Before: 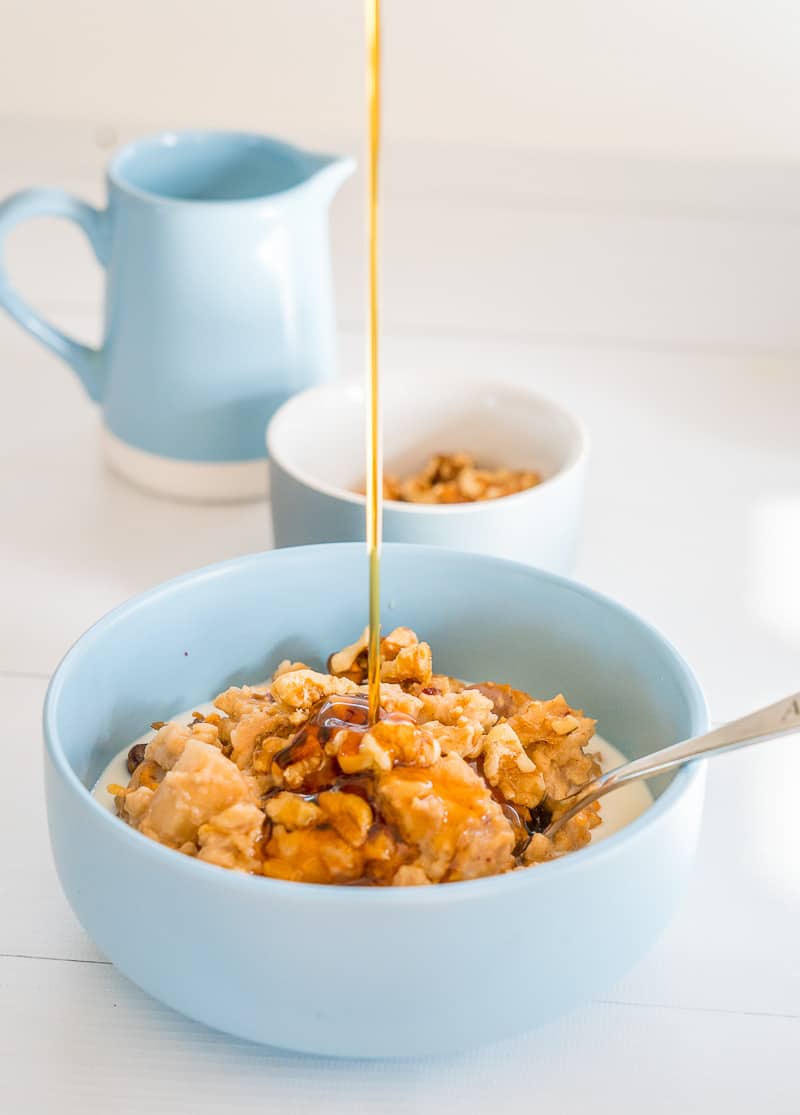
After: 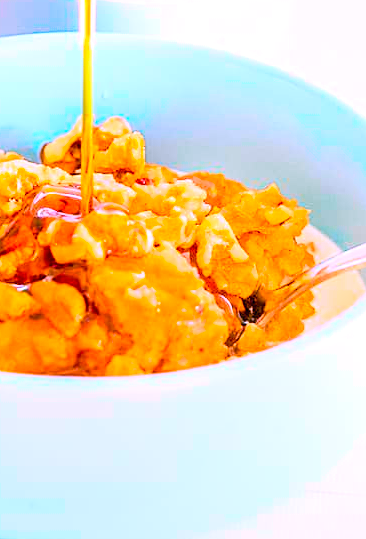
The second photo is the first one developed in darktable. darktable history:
haze removal: compatibility mode true, adaptive false
sharpen: on, module defaults
tone curve: curves: ch0 [(0, 0) (0.051, 0.047) (0.102, 0.099) (0.232, 0.249) (0.462, 0.501) (0.698, 0.761) (0.908, 0.946) (1, 1)]; ch1 [(0, 0) (0.339, 0.298) (0.402, 0.363) (0.453, 0.413) (0.485, 0.469) (0.494, 0.493) (0.504, 0.501) (0.525, 0.533) (0.563, 0.591) (0.597, 0.631) (1, 1)]; ch2 [(0, 0) (0.48, 0.48) (0.504, 0.5) (0.539, 0.554) (0.59, 0.628) (0.642, 0.682) (0.824, 0.815) (1, 1)], color space Lab, independent channels, preserve colors none
crop: left 35.976%, top 45.819%, right 18.162%, bottom 5.807%
contrast brightness saturation: contrast 0.07, brightness 0.18, saturation 0.4
white balance: red 1.042, blue 1.17
exposure: black level correction 0.001, exposure 0.5 EV, compensate exposure bias true, compensate highlight preservation false
color balance rgb: perceptual saturation grading › global saturation 25%, global vibrance 20%
